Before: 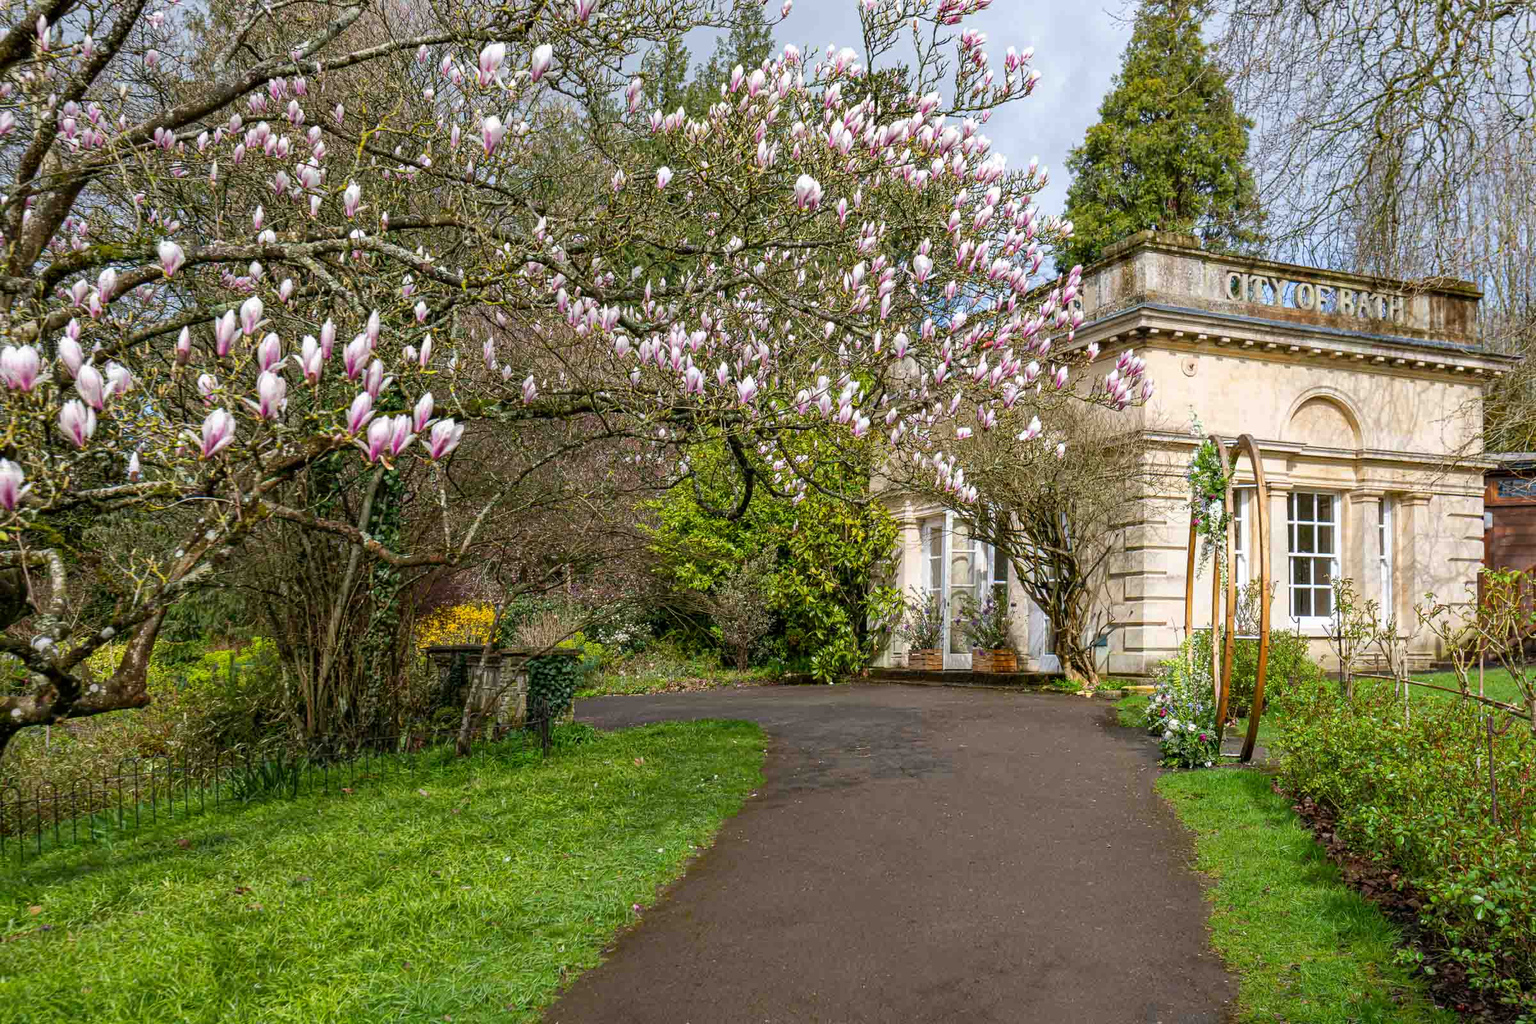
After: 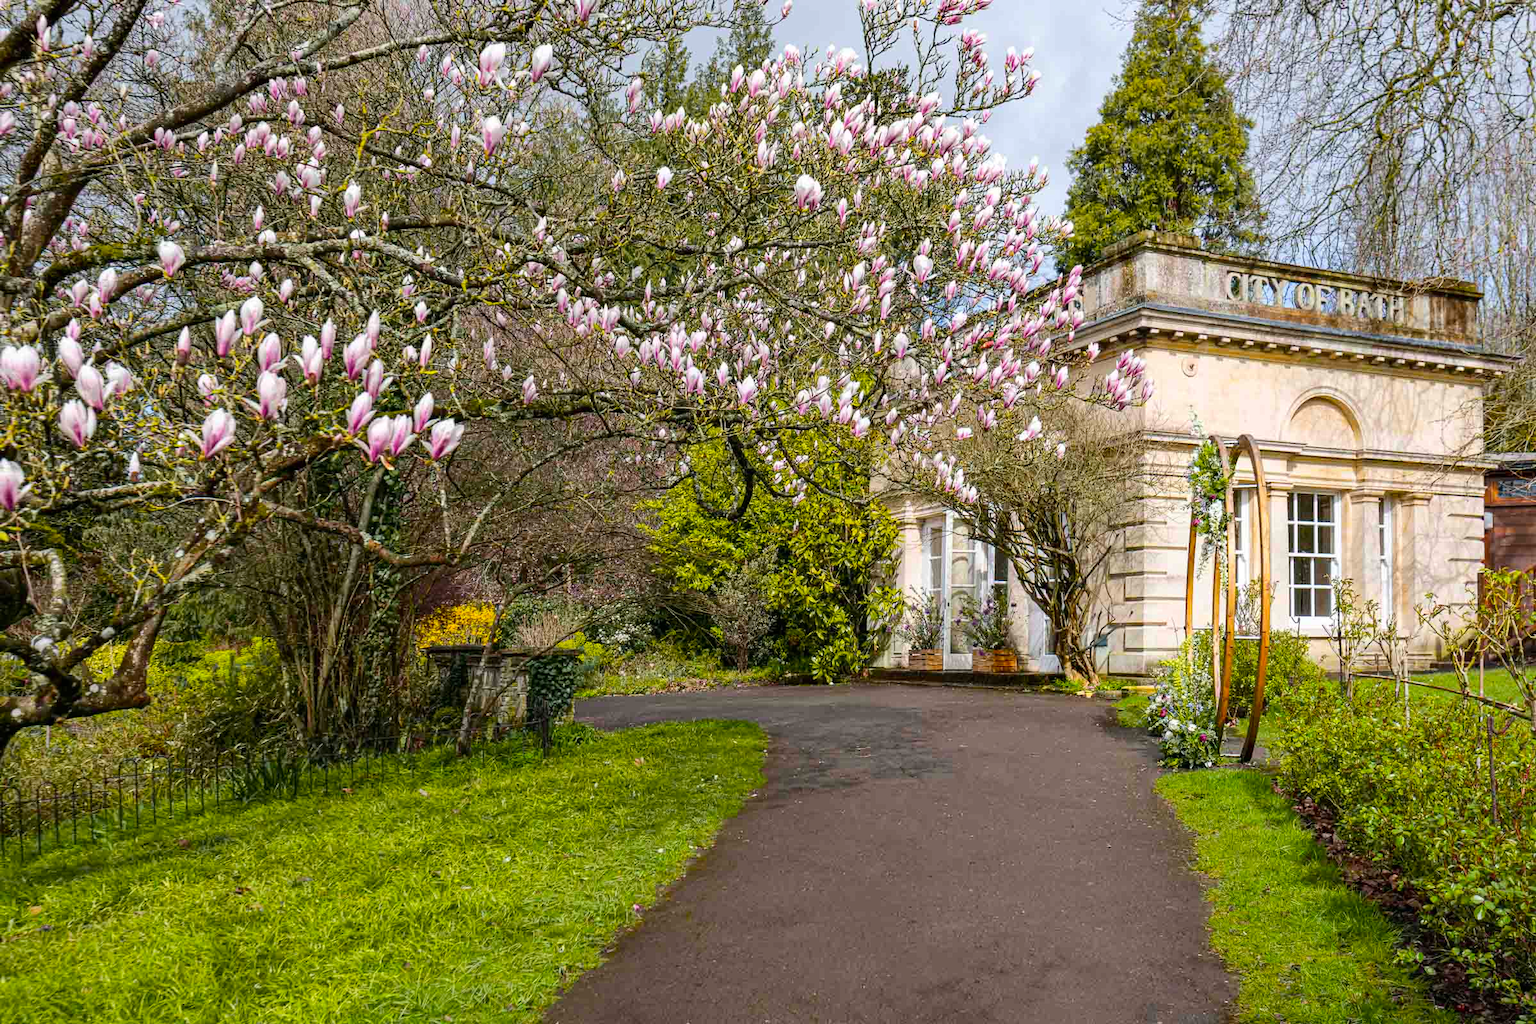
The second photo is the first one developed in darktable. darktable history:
tone curve: curves: ch0 [(0, 0.003) (0.117, 0.101) (0.257, 0.246) (0.408, 0.432) (0.611, 0.653) (0.824, 0.846) (1, 1)]; ch1 [(0, 0) (0.227, 0.197) (0.405, 0.421) (0.501, 0.501) (0.522, 0.53) (0.563, 0.572) (0.589, 0.611) (0.699, 0.709) (0.976, 0.992)]; ch2 [(0, 0) (0.208, 0.176) (0.377, 0.38) (0.5, 0.5) (0.537, 0.534) (0.571, 0.576) (0.681, 0.746) (1, 1)], color space Lab, independent channels, preserve colors none
